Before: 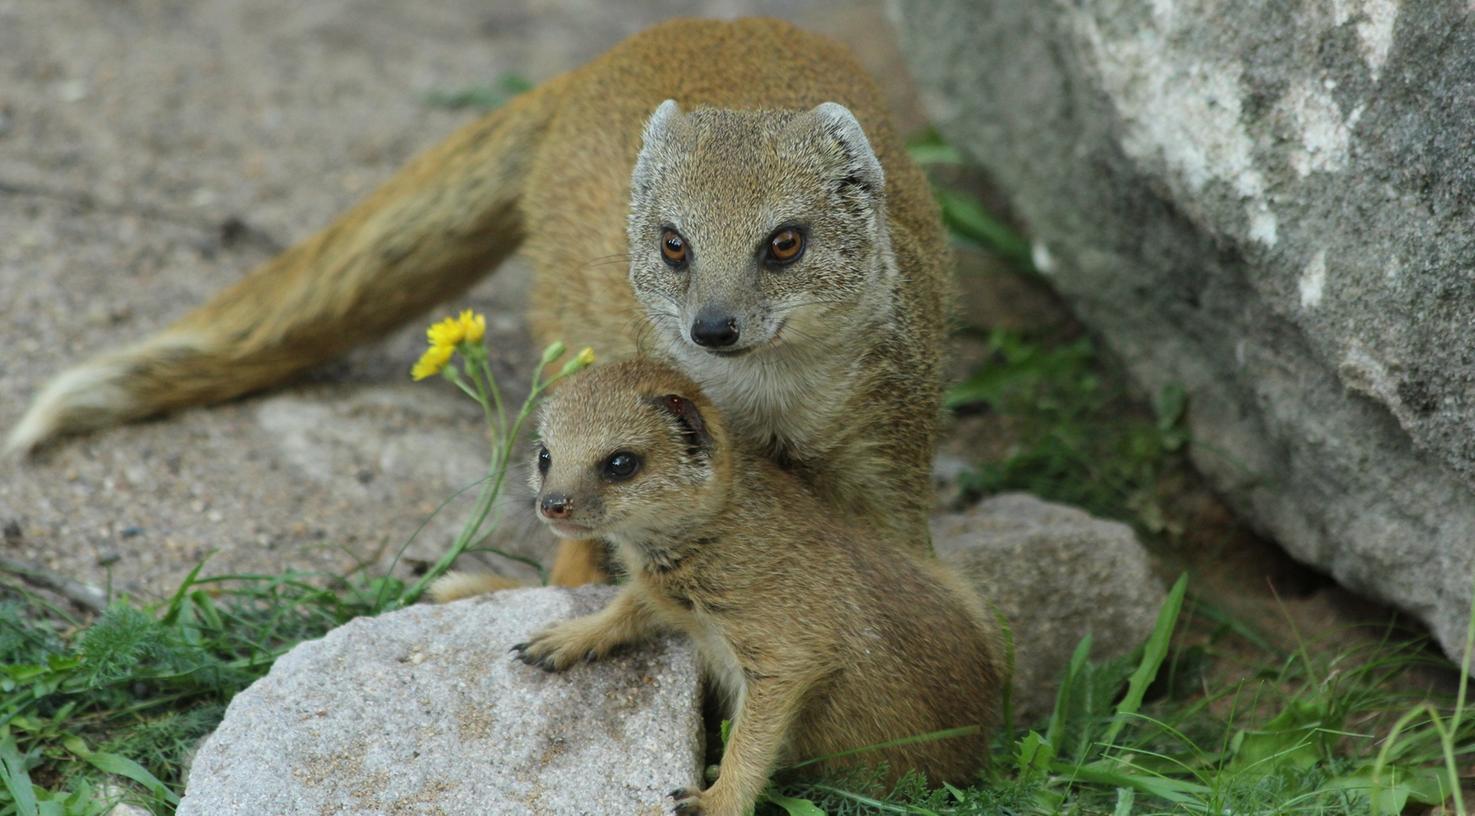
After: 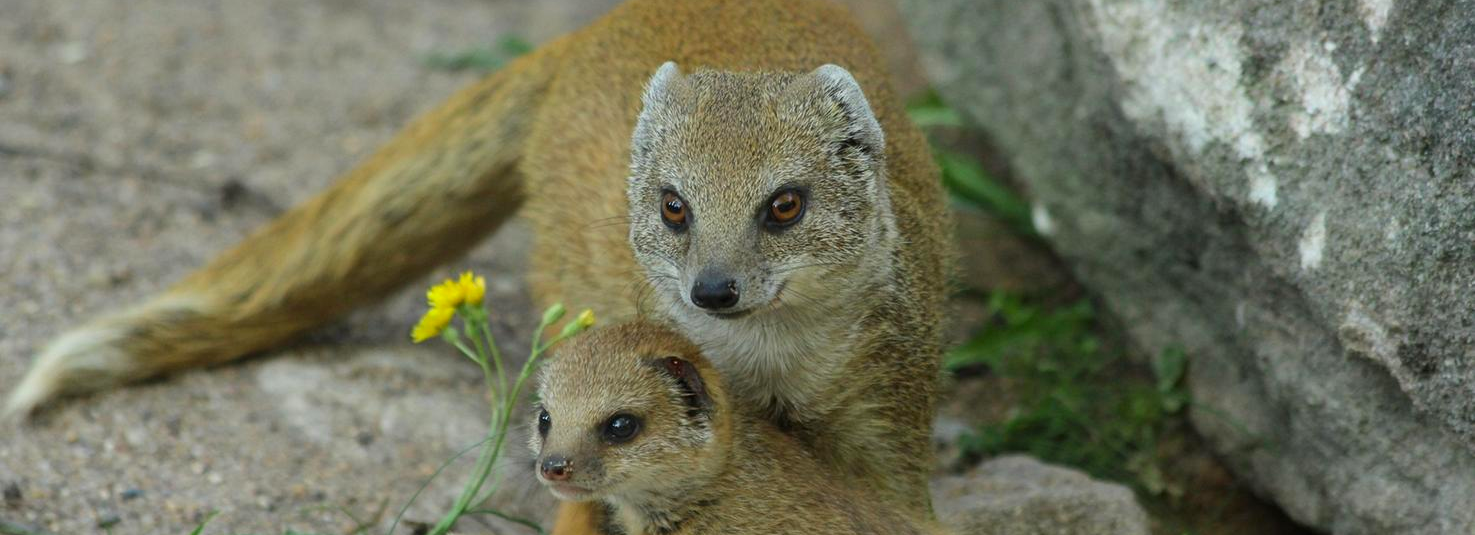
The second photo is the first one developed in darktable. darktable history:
crop and rotate: top 4.739%, bottom 29.654%
contrast brightness saturation: saturation 0.175
